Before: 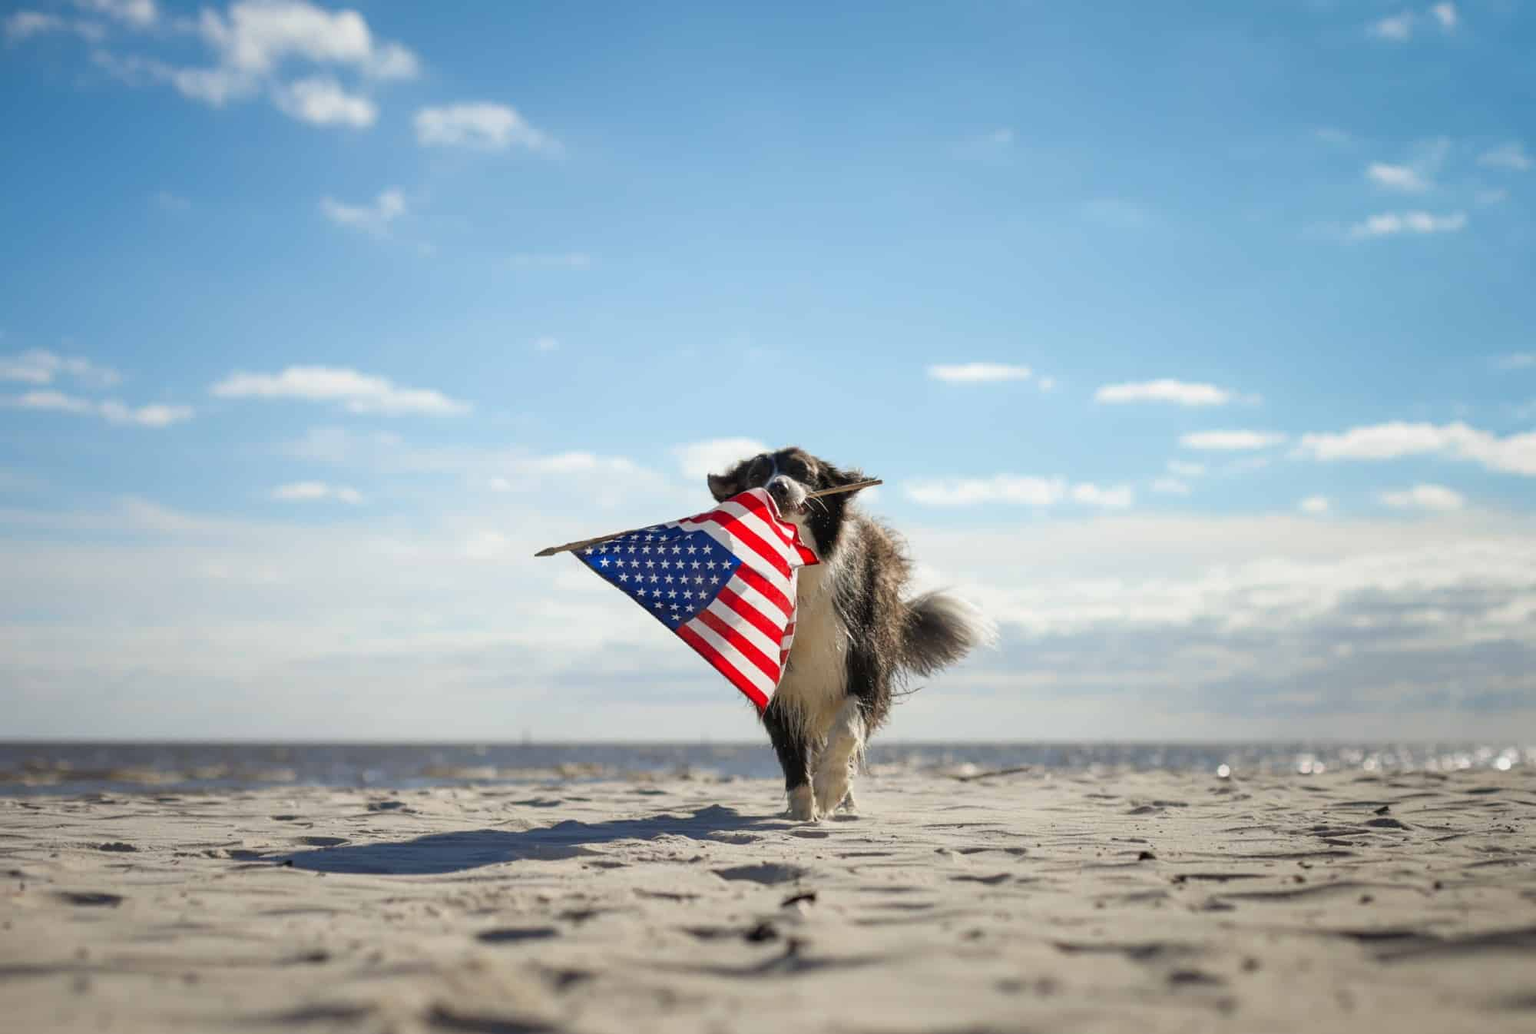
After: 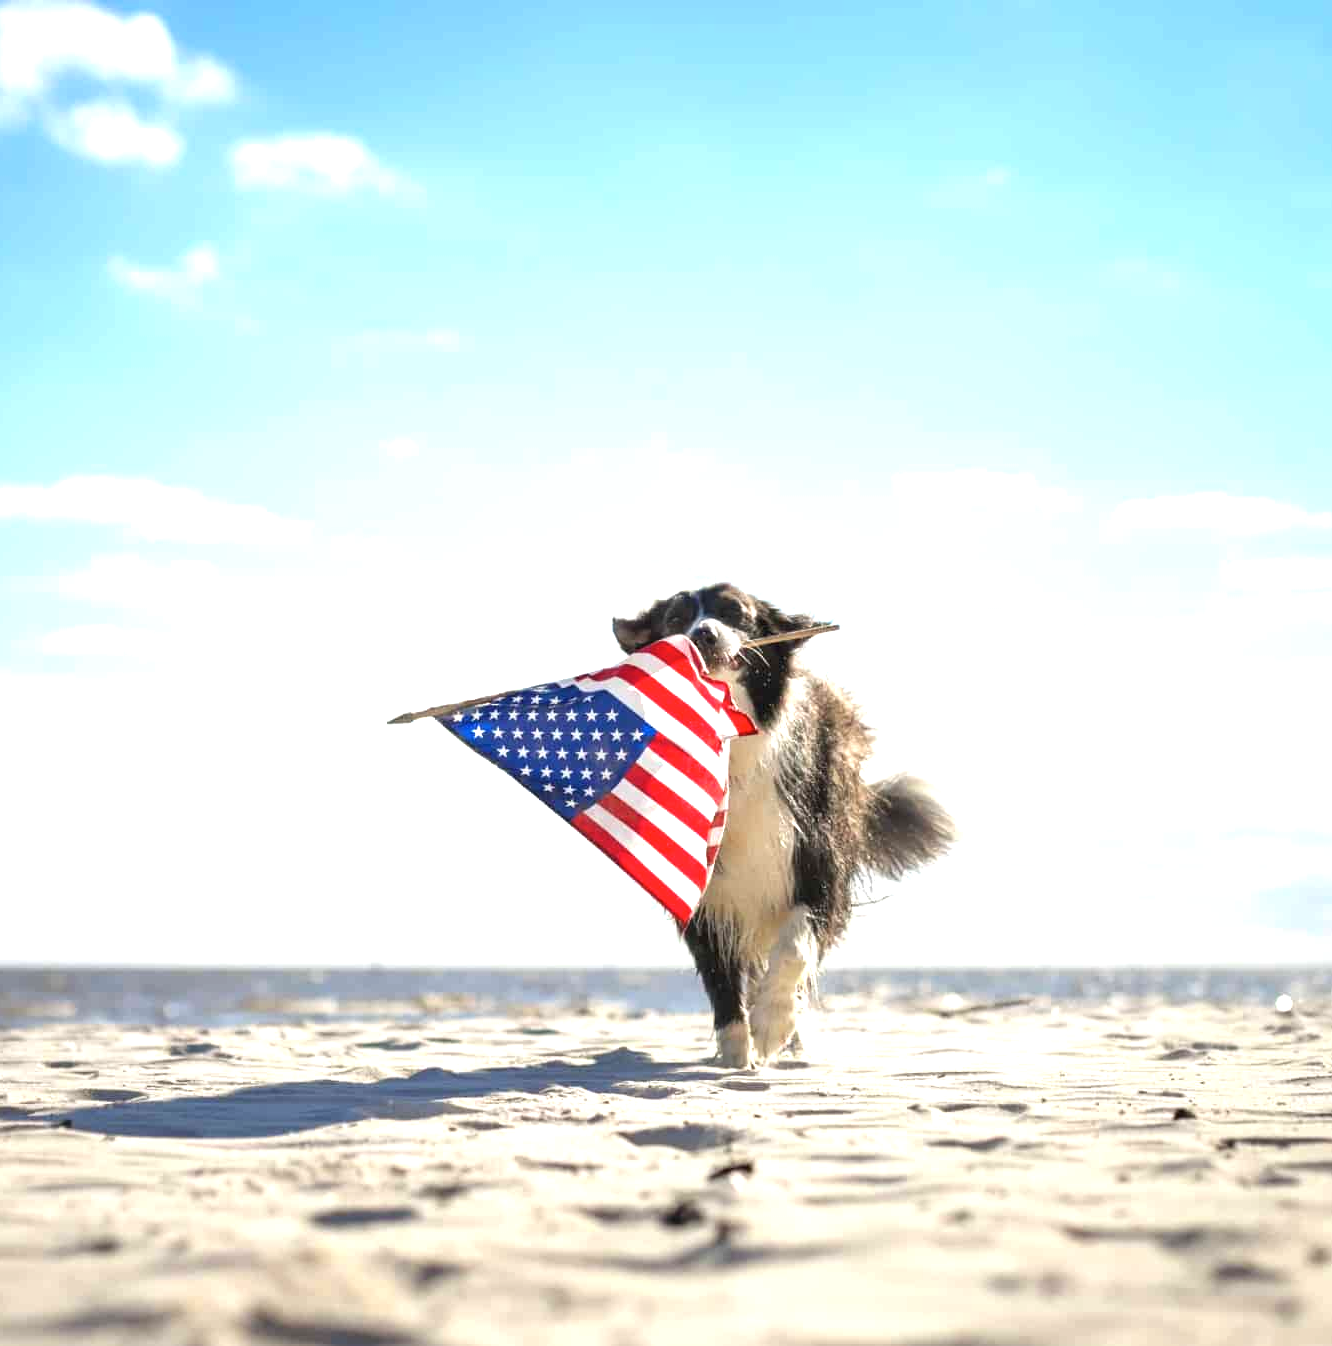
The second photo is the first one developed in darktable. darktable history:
exposure: black level correction 0, exposure 1.2 EV, compensate highlight preservation false
crop and rotate: left 15.488%, right 17.865%
color zones: curves: ch0 [(0.25, 0.5) (0.428, 0.473) (0.75, 0.5)]; ch1 [(0.243, 0.479) (0.398, 0.452) (0.75, 0.5)]
